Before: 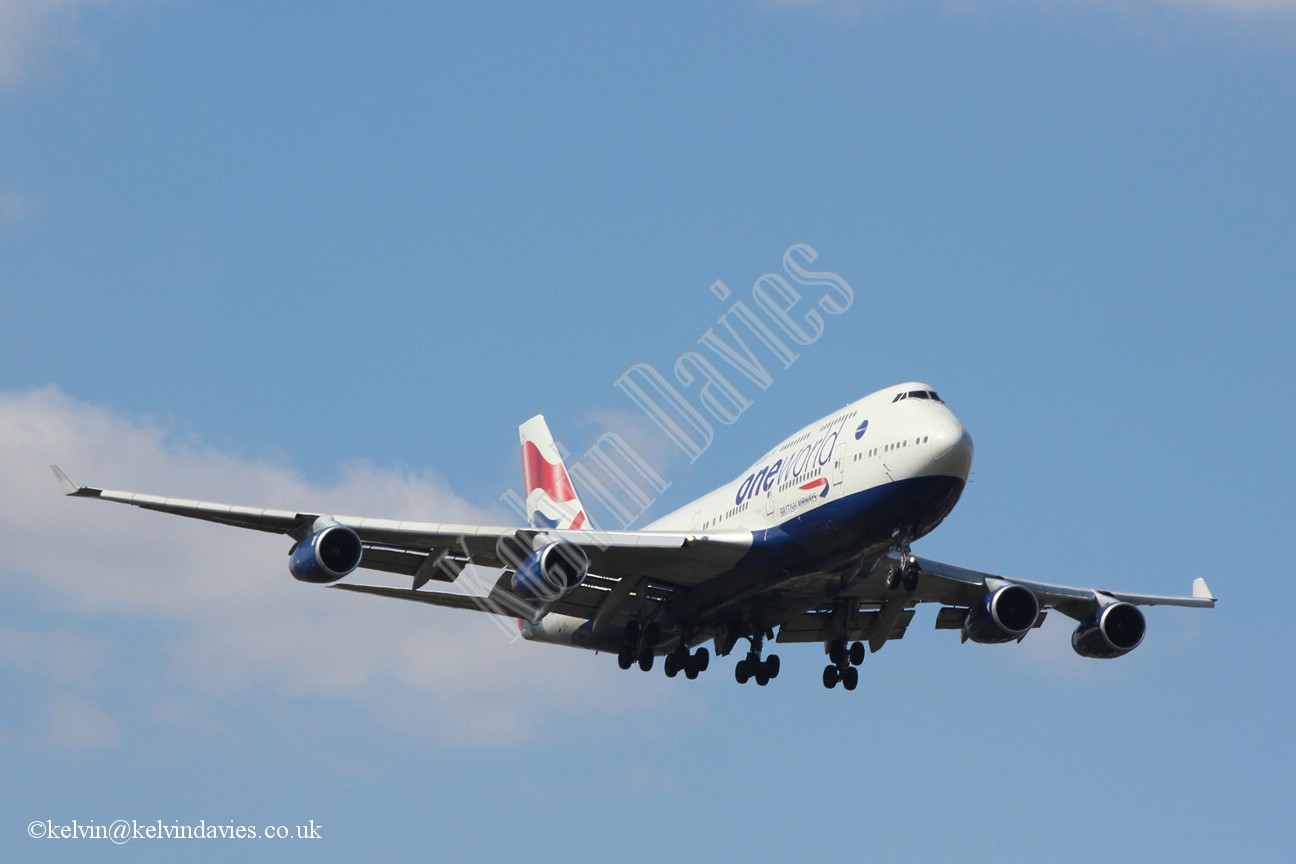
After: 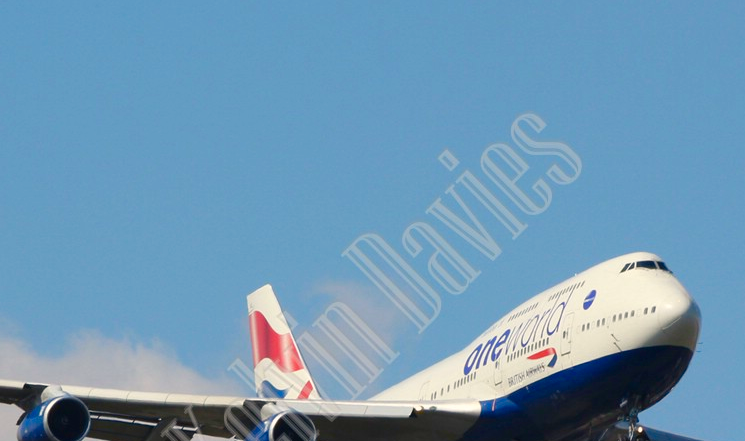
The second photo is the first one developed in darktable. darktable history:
color balance rgb: highlights gain › chroma 3.092%, highlights gain › hue 72.66°, perceptual saturation grading › global saturation 20%, perceptual saturation grading › highlights -49.125%, perceptual saturation grading › shadows 24.366%, global vibrance 50.419%
crop: left 21.042%, top 15.137%, right 21.451%, bottom 33.755%
